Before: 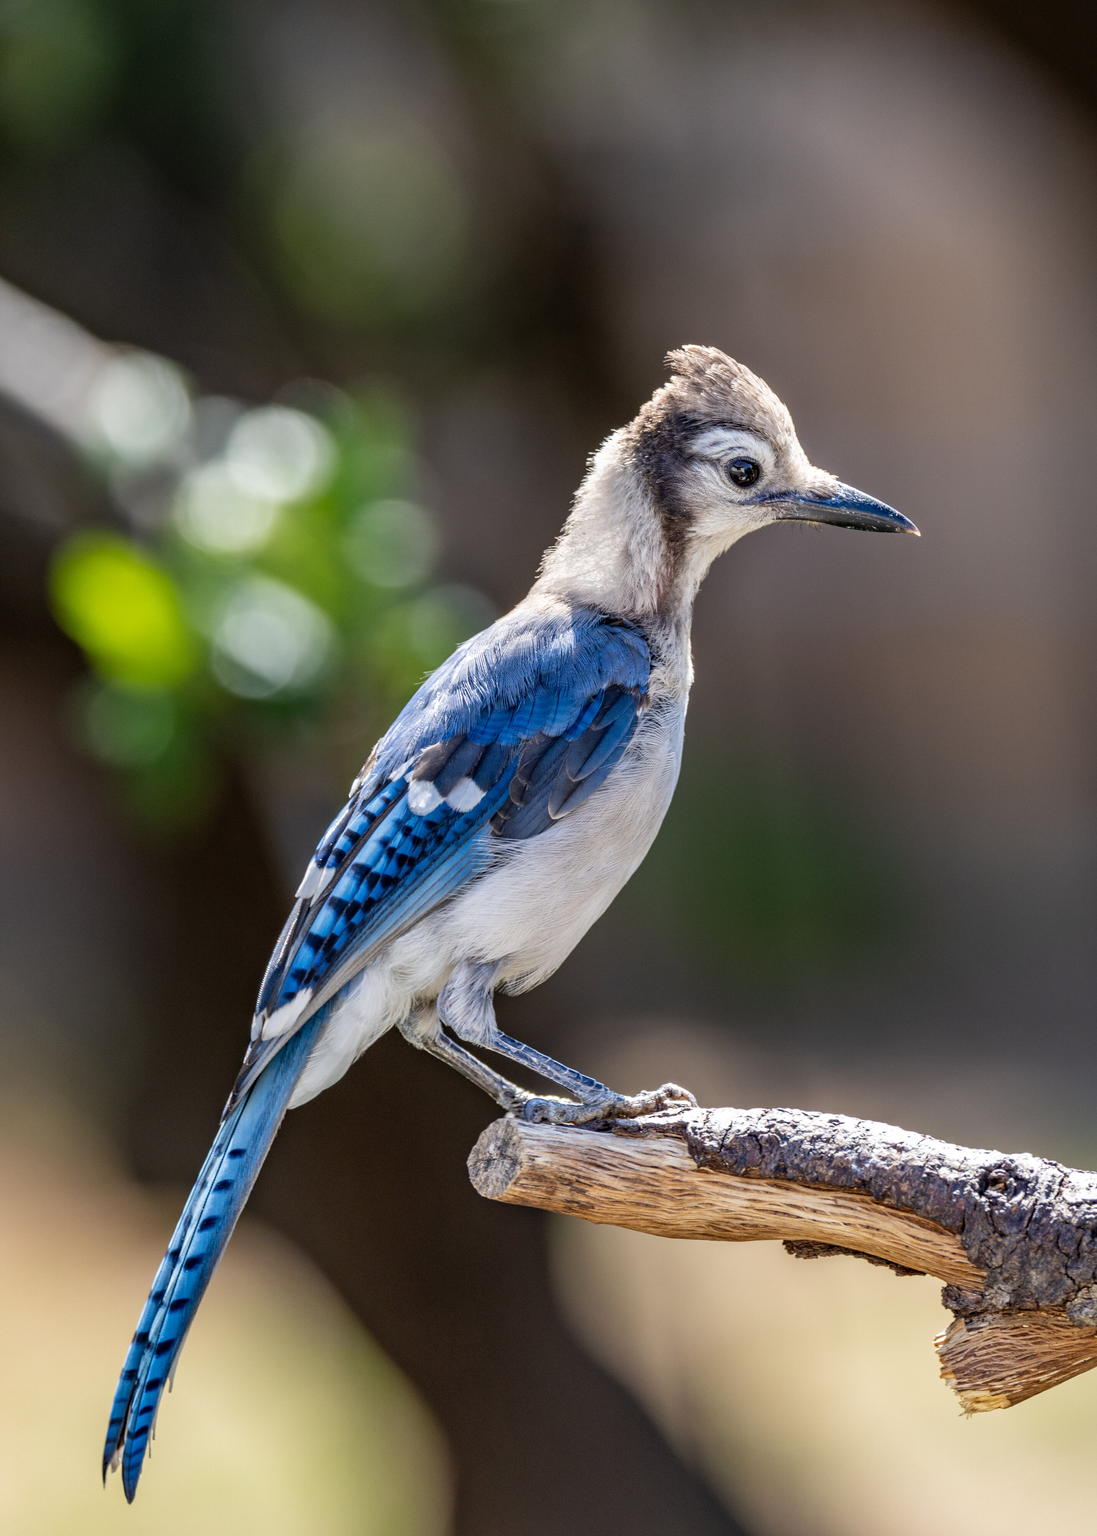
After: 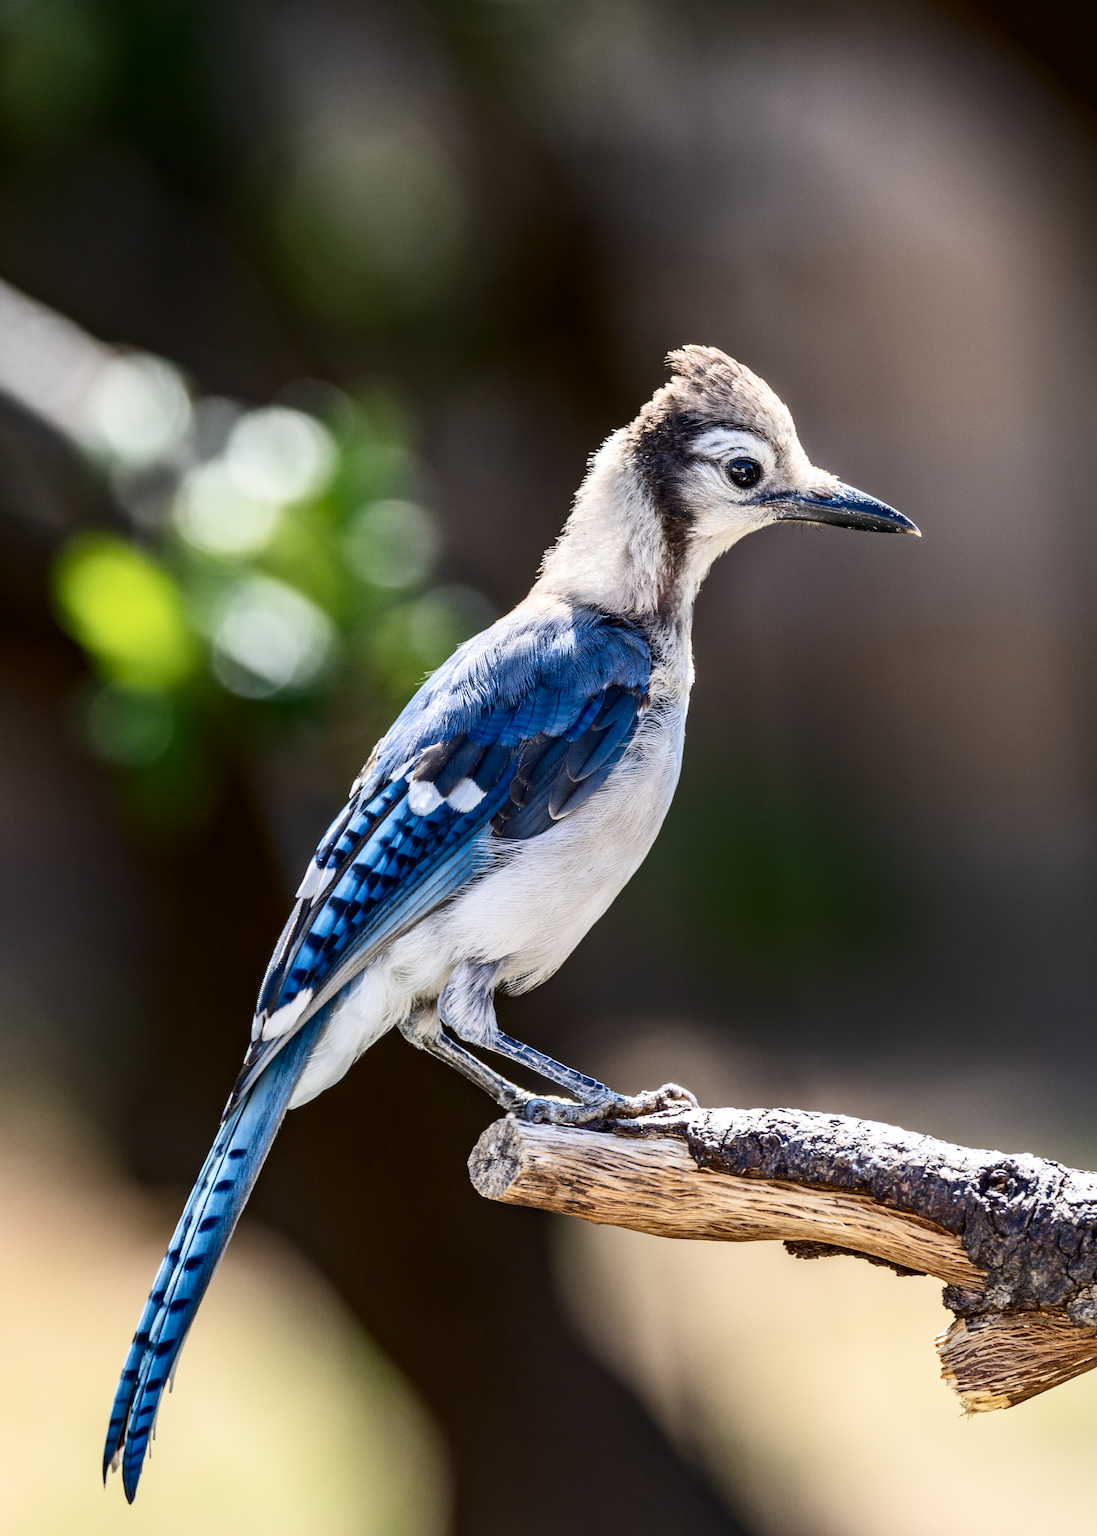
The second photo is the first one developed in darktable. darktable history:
contrast brightness saturation: contrast 0.281
